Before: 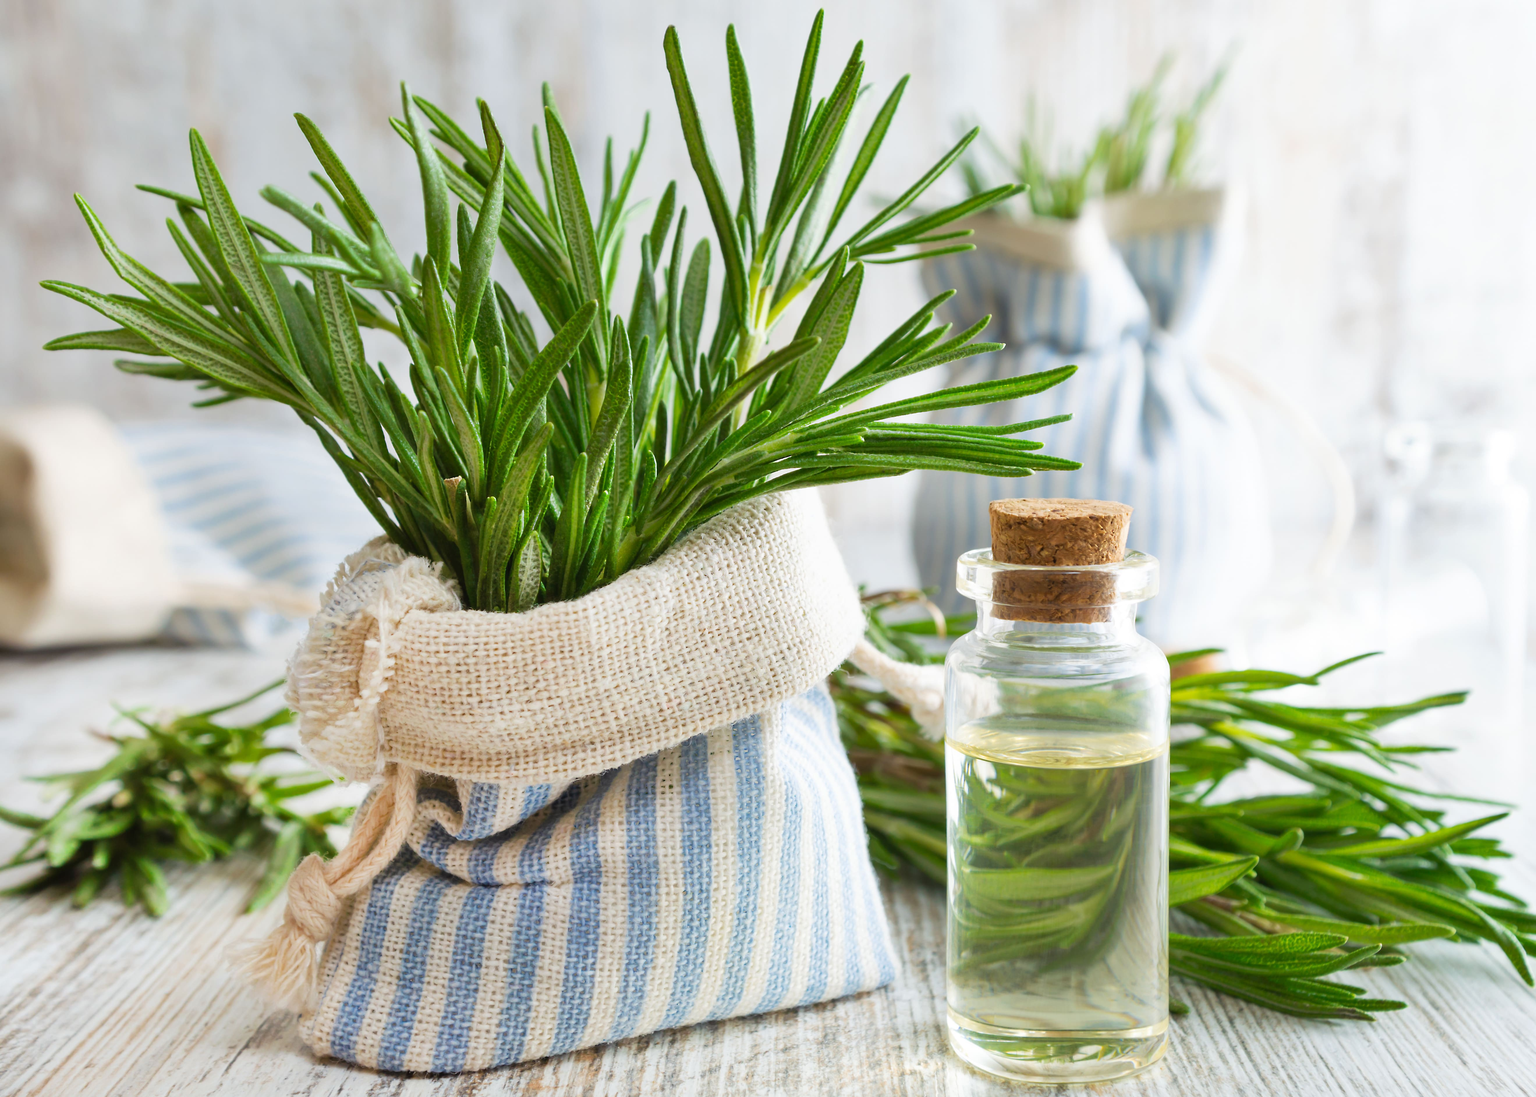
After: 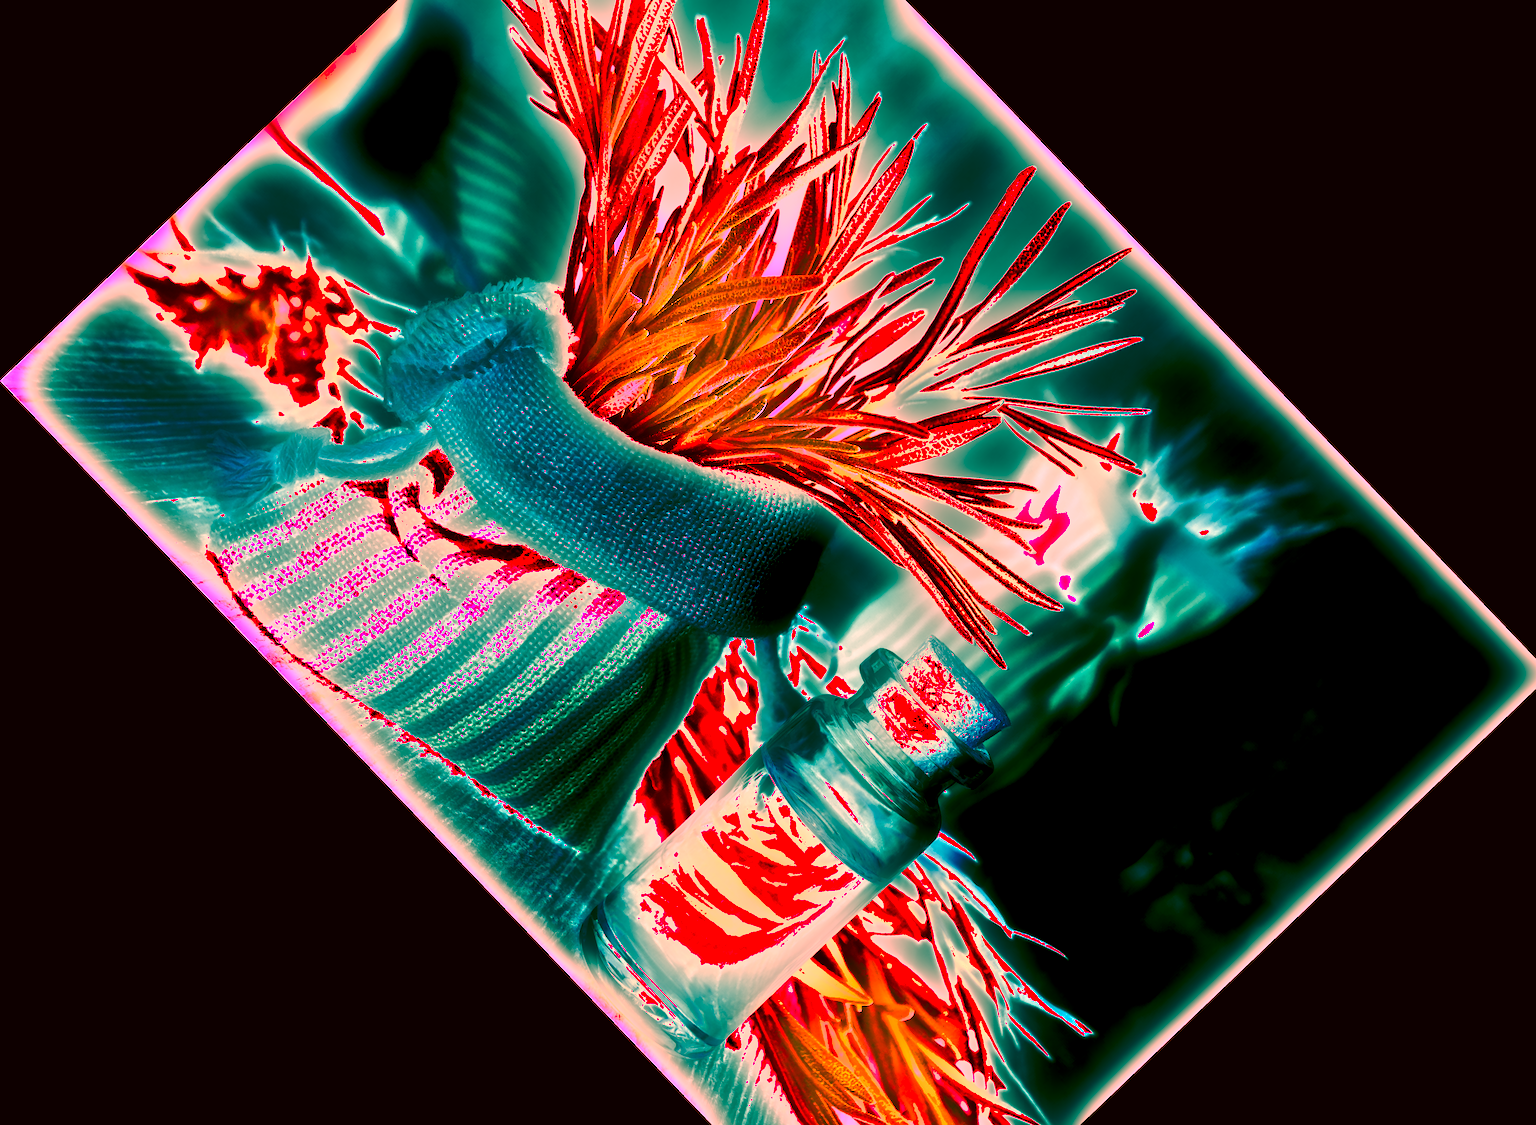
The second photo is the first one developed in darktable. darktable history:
crop and rotate: angle -46.26°, top 16.234%, right 0.912%, bottom 11.704%
color balance rgb: perceptual saturation grading › global saturation 10%, global vibrance 10%
shadows and highlights: soften with gaussian
white balance: red 4.26, blue 1.802
color correction: highlights a* -1.43, highlights b* 10.12, shadows a* 0.395, shadows b* 19.35
sharpen: on, module defaults
